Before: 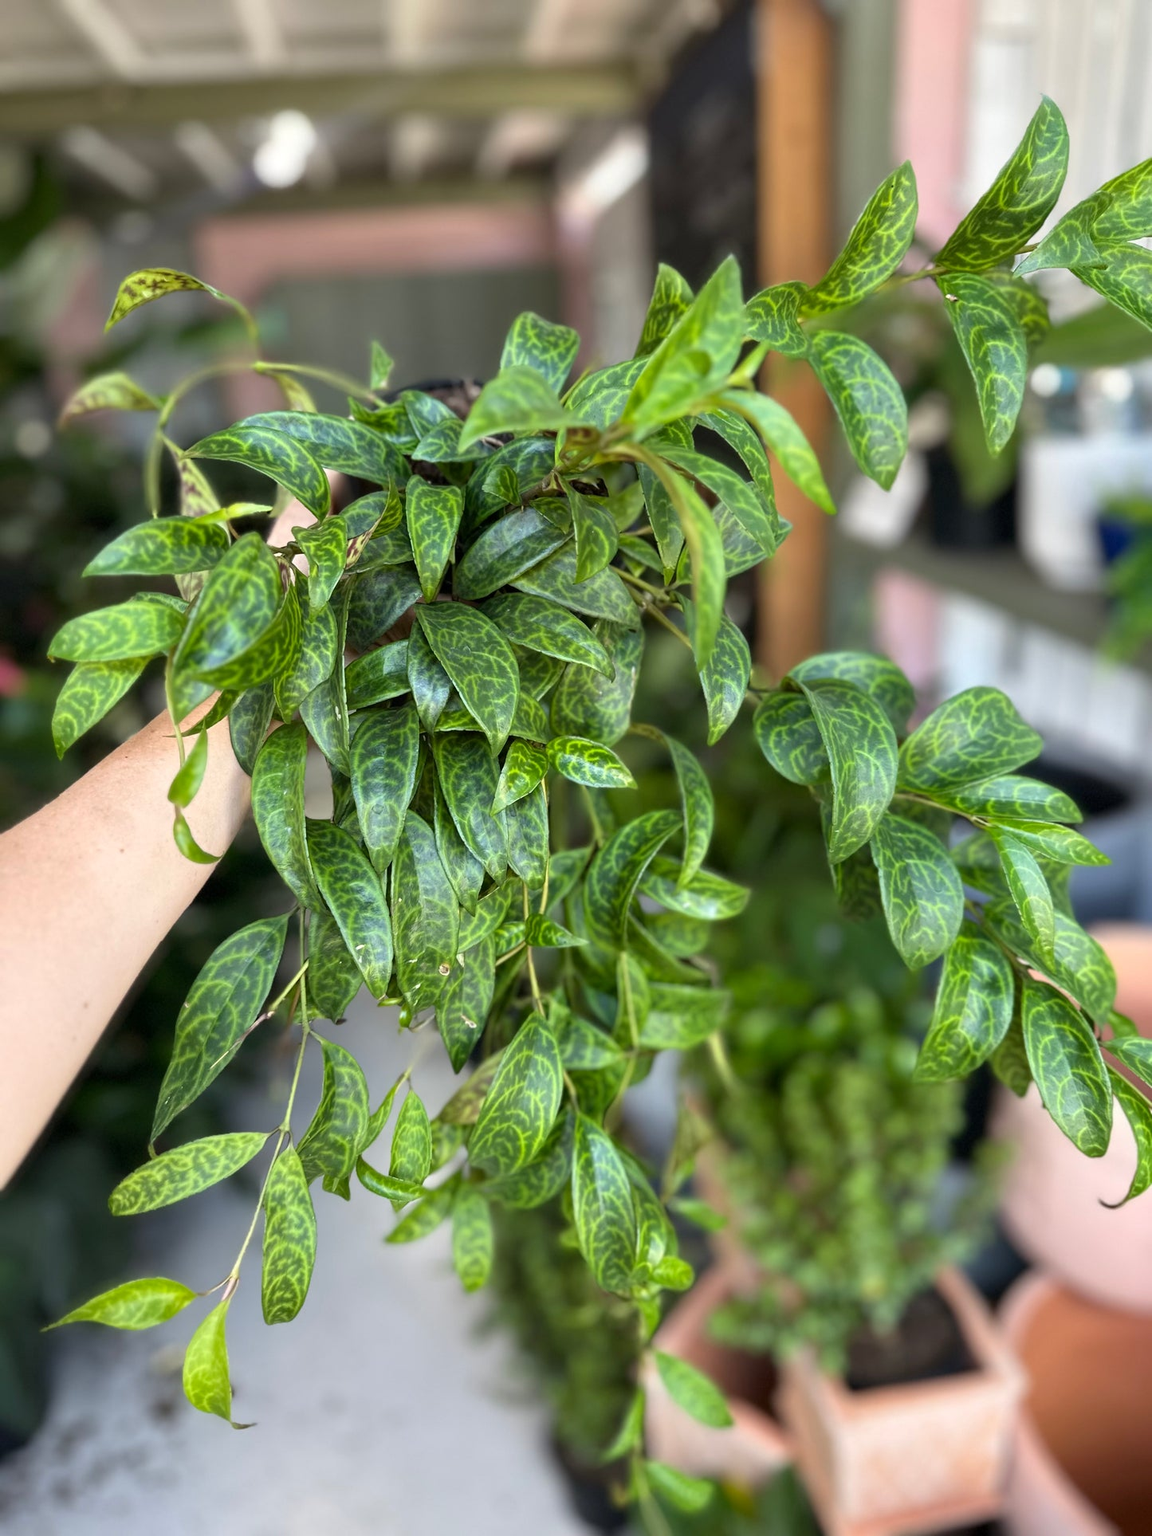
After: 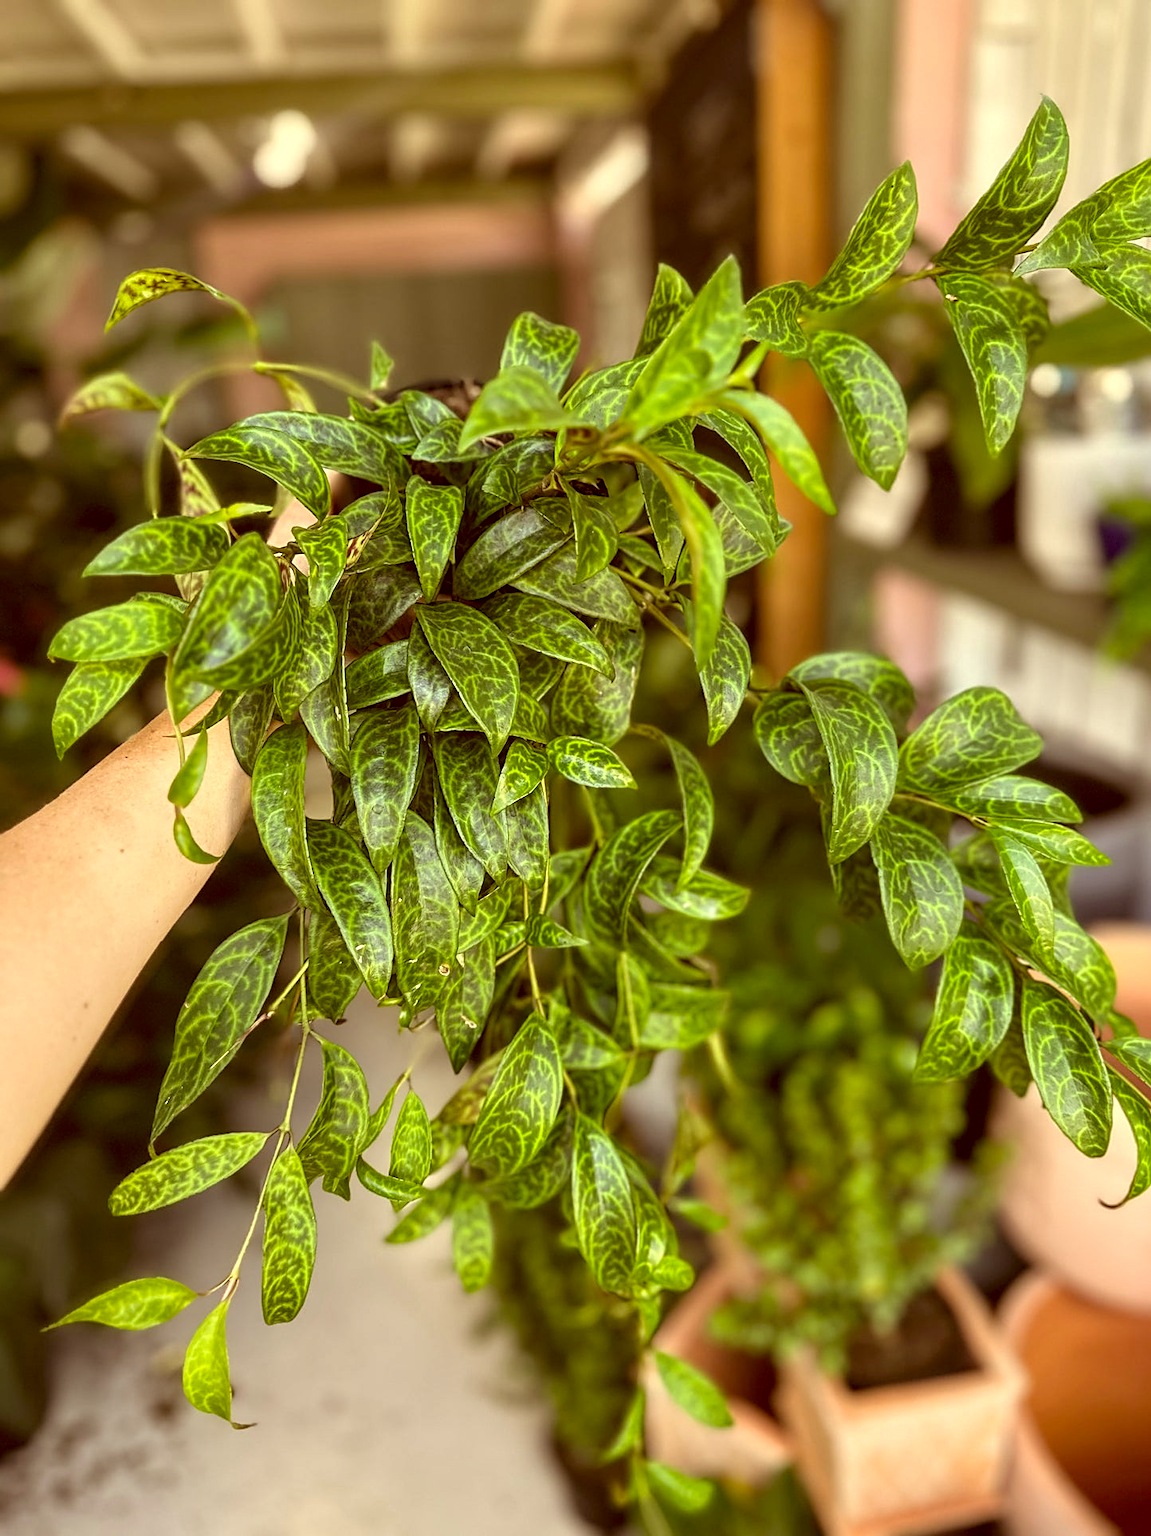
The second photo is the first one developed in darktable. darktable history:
color correction: highlights a* 1.05, highlights b* 23.88, shadows a* 16.07, shadows b* 24.63
local contrast: on, module defaults
sharpen: on, module defaults
